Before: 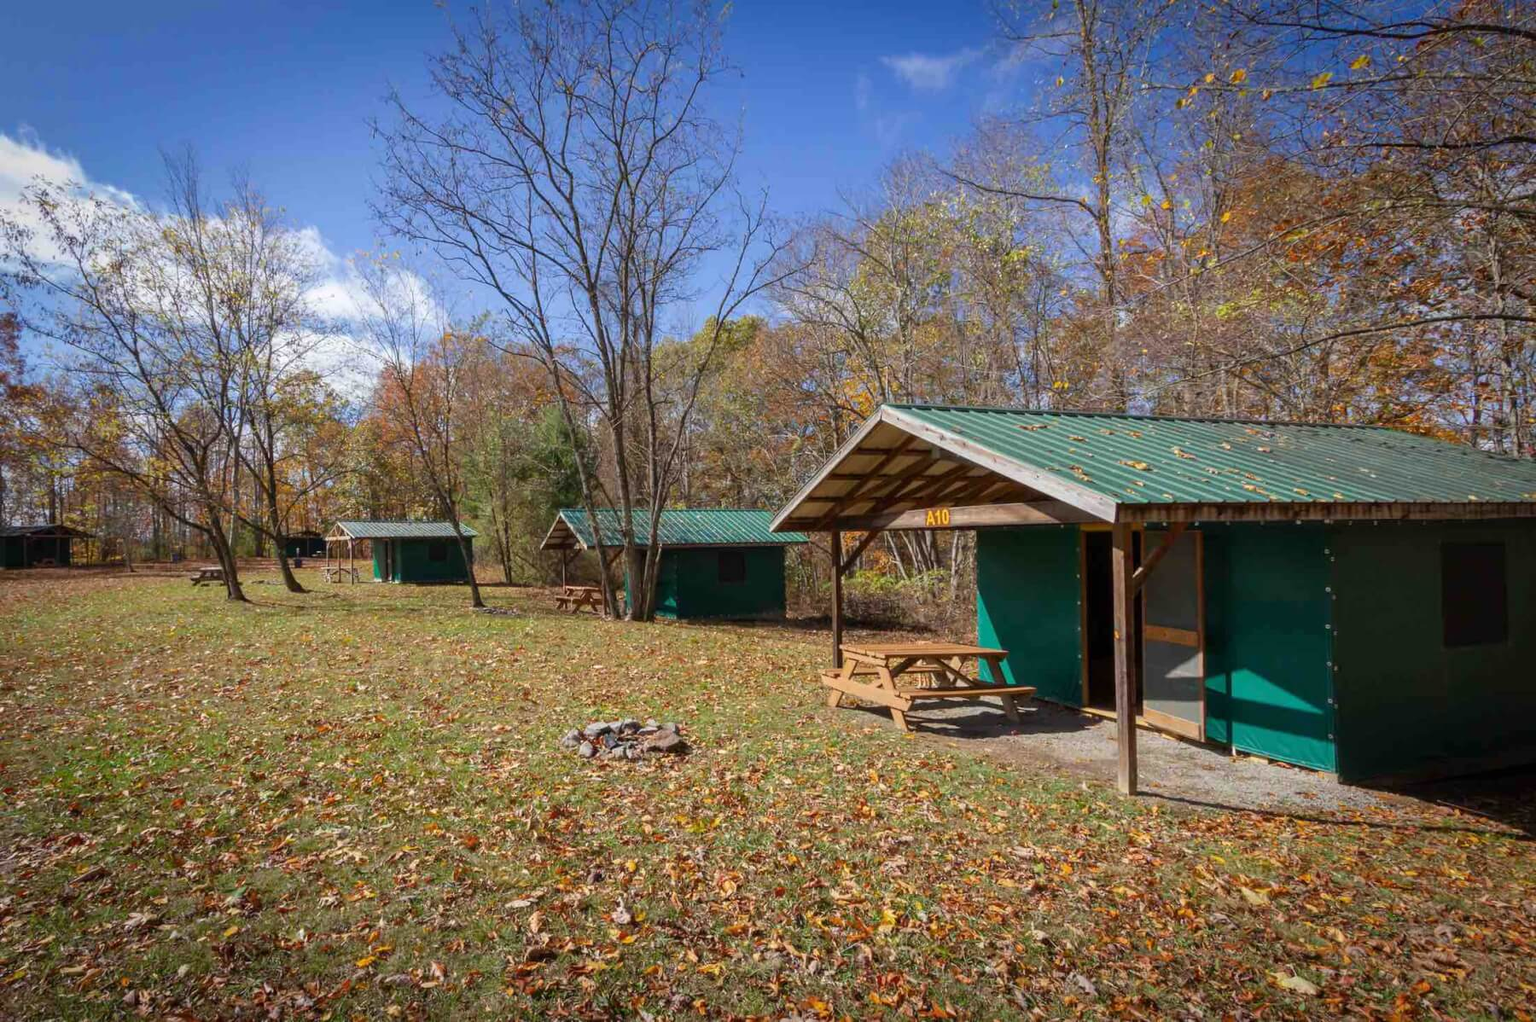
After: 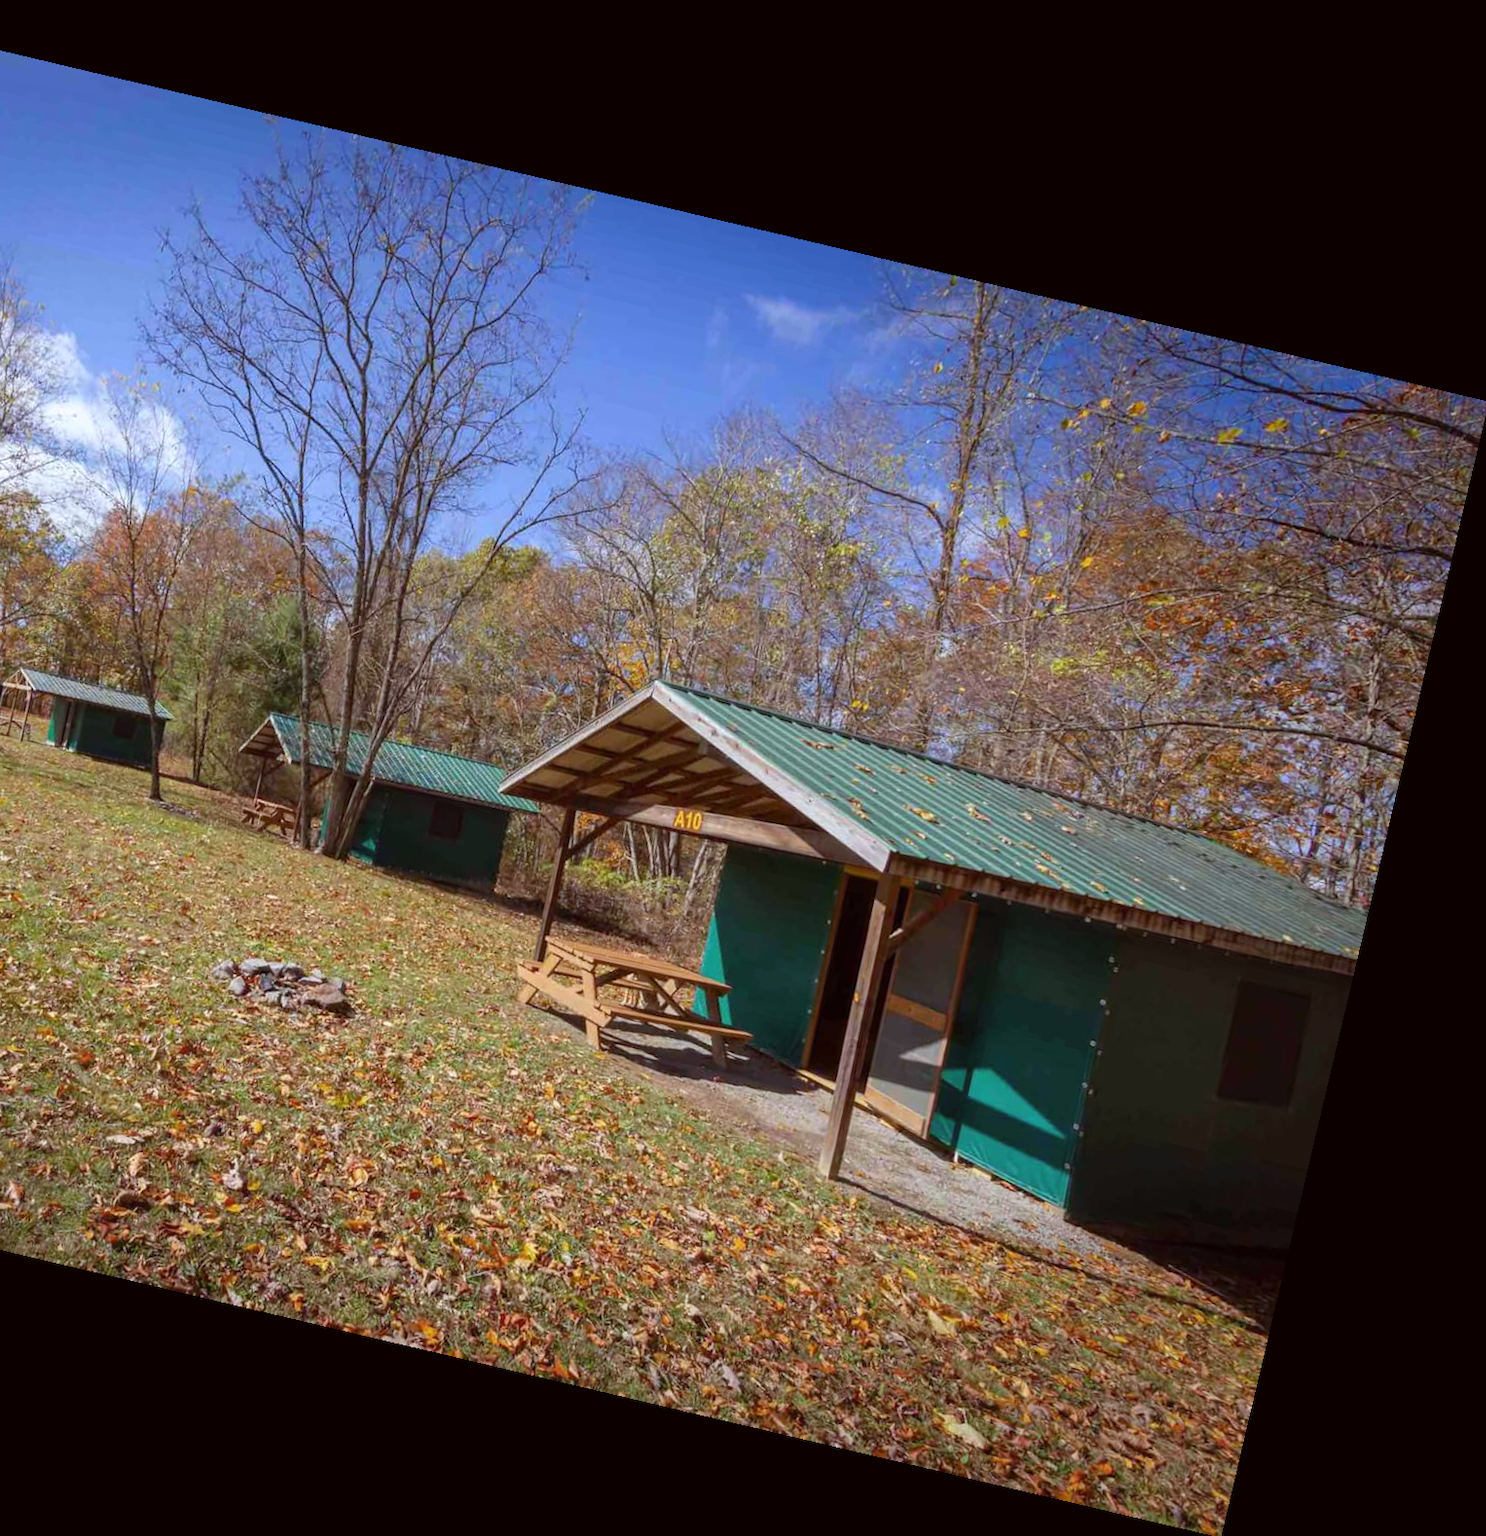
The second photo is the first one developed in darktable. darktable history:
rotate and perspective: rotation 13.27°, automatic cropping off
crop and rotate: left 24.6%
white balance: red 0.967, blue 1.049
color balance: mode lift, gamma, gain (sRGB), lift [1, 1.049, 1, 1]
shadows and highlights: shadows 12, white point adjustment 1.2, highlights -0.36, soften with gaussian
